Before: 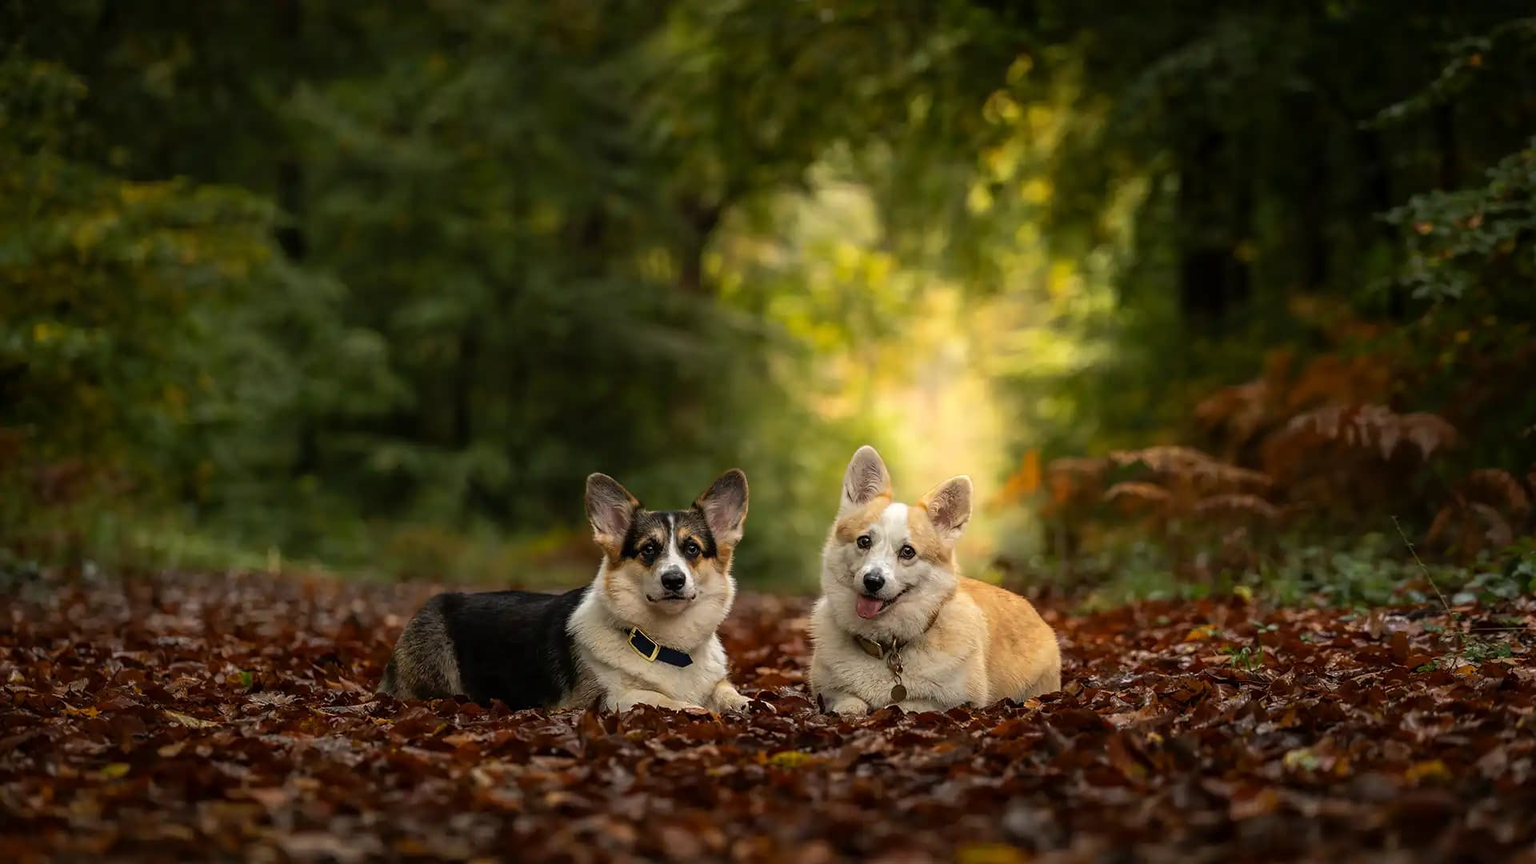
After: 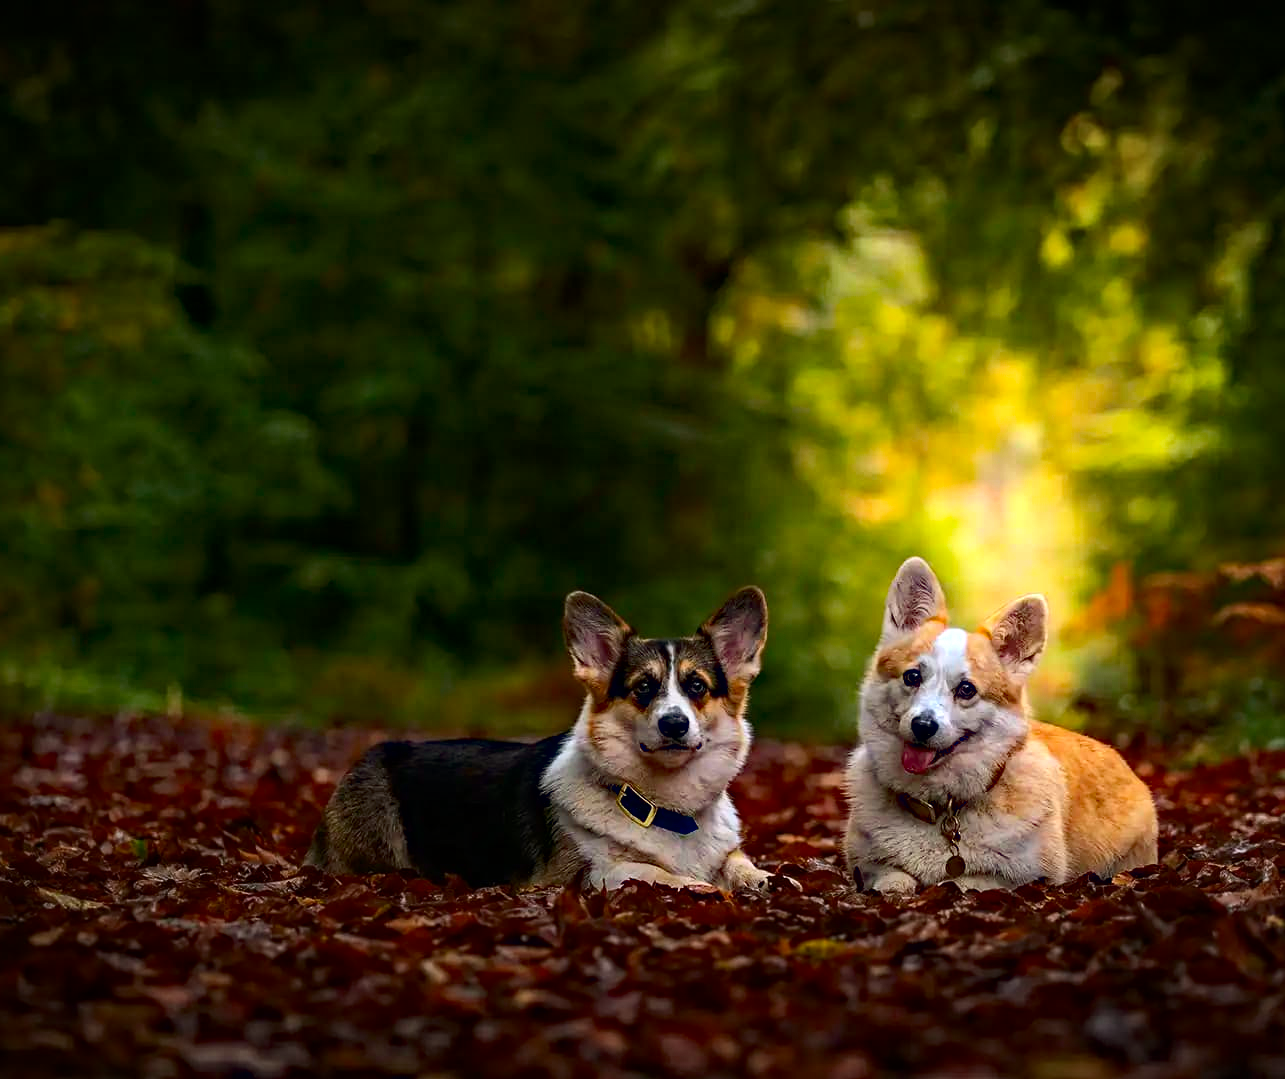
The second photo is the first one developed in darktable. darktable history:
vignetting: fall-off start 97.92%, fall-off radius 100.18%, width/height ratio 1.427
haze removal: strength 0.519, distance 0.919, compatibility mode true, adaptive false
color correction: highlights a* -0.096, highlights b* -5.58, shadows a* -0.125, shadows b* -0.108
contrast brightness saturation: contrast 0.181, saturation 0.309
crop and rotate: left 8.765%, right 24.257%
